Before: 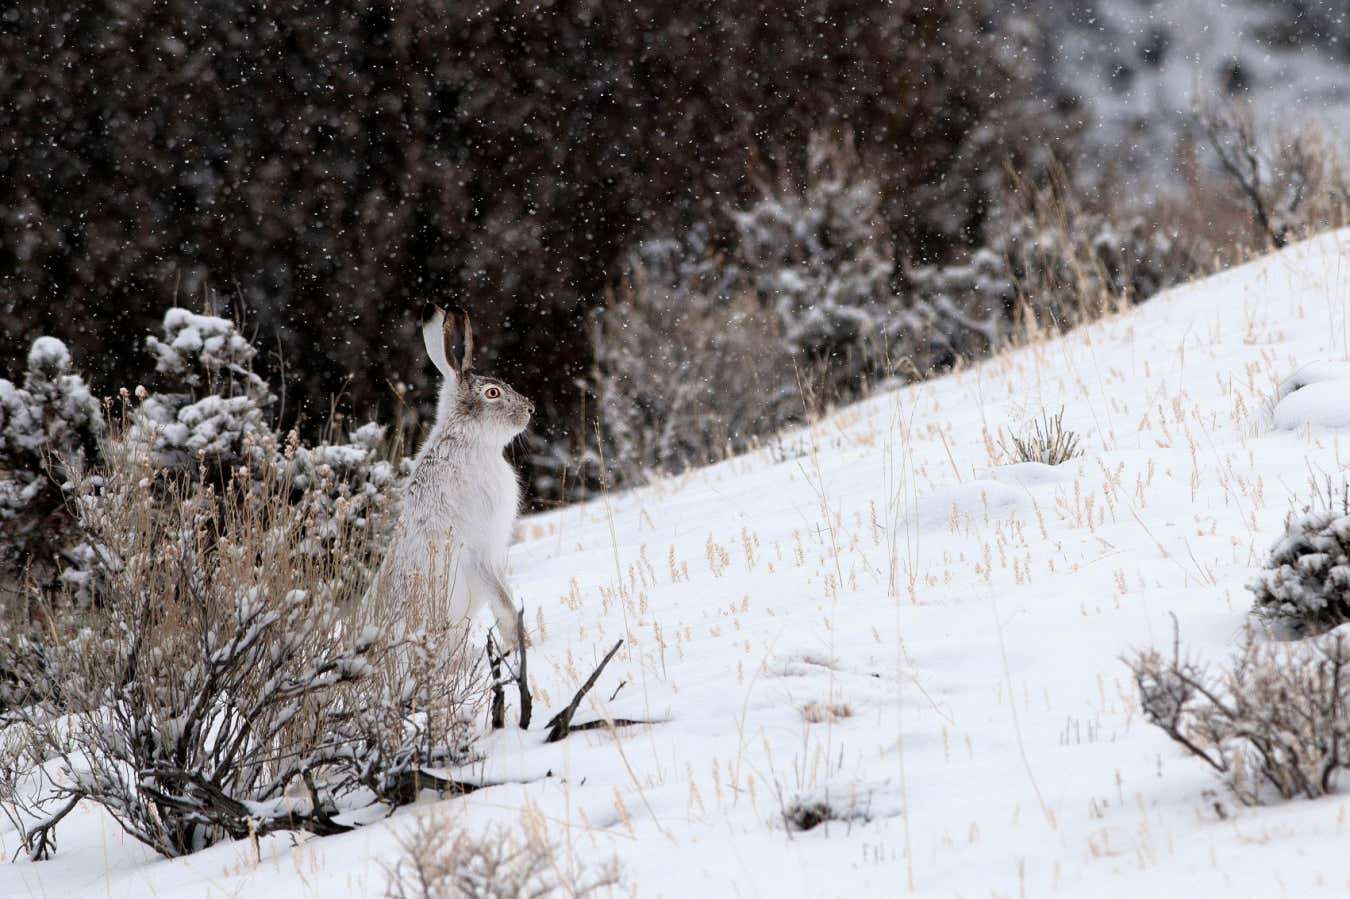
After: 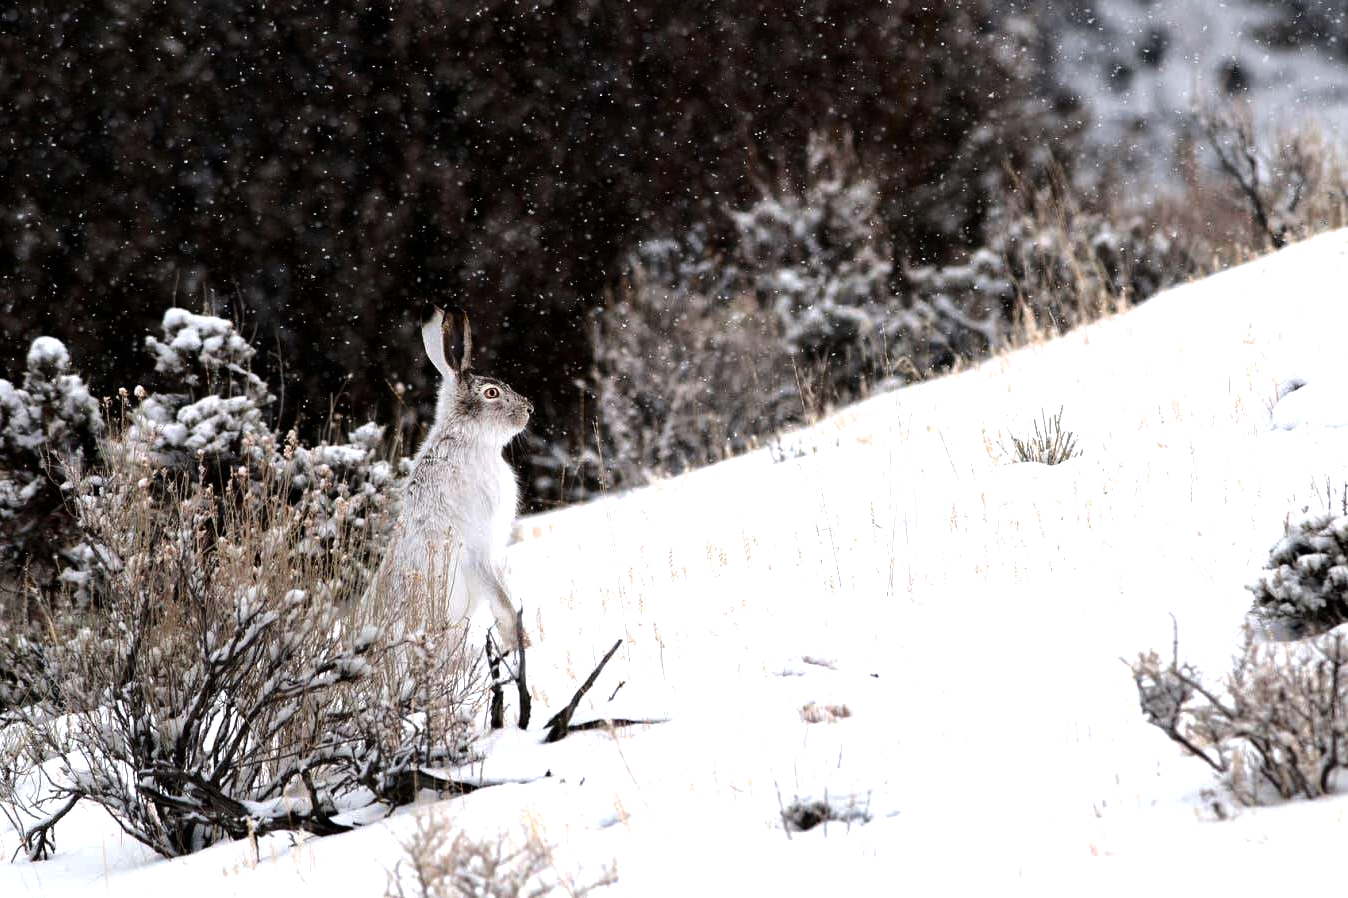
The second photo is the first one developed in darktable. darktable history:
shadows and highlights: shadows -20, white point adjustment -2, highlights -35
tone equalizer: -8 EV -0.75 EV, -7 EV -0.7 EV, -6 EV -0.6 EV, -5 EV -0.4 EV, -3 EV 0.4 EV, -2 EV 0.6 EV, -1 EV 0.7 EV, +0 EV 0.75 EV, edges refinement/feathering 500, mask exposure compensation -1.57 EV, preserve details no
crop and rotate: left 0.126%
